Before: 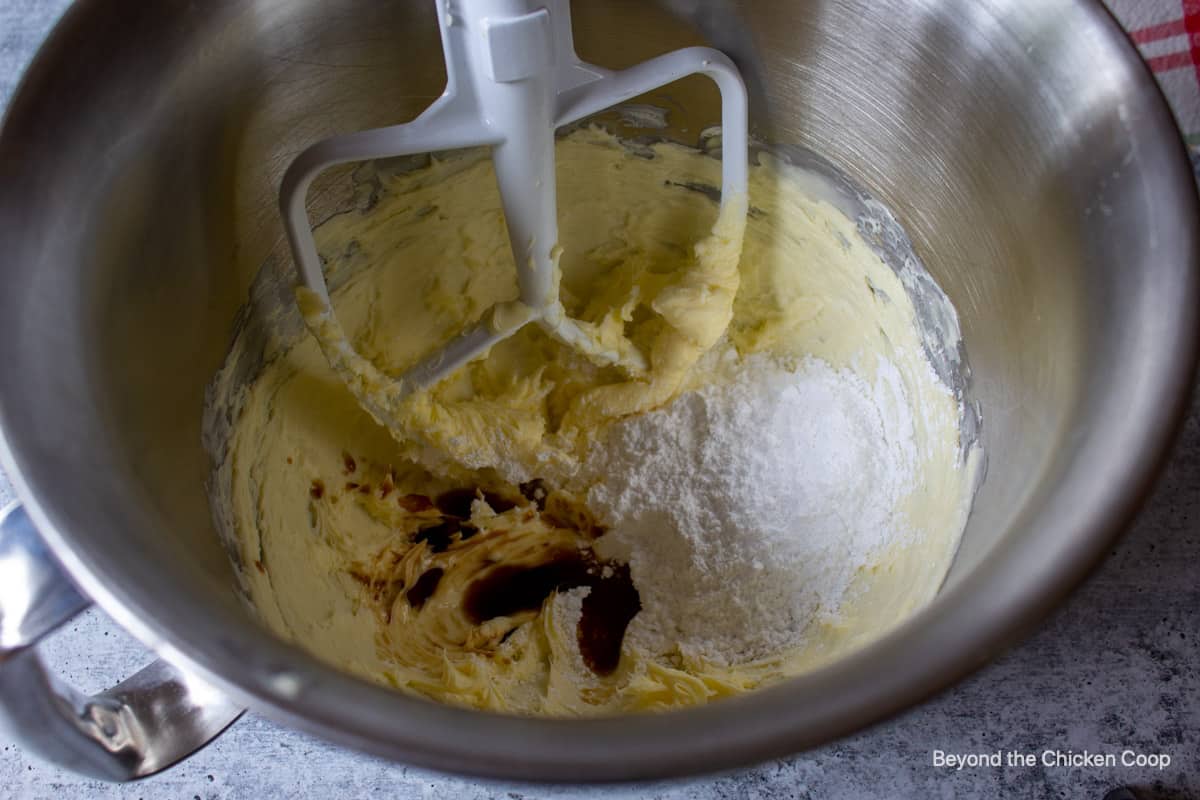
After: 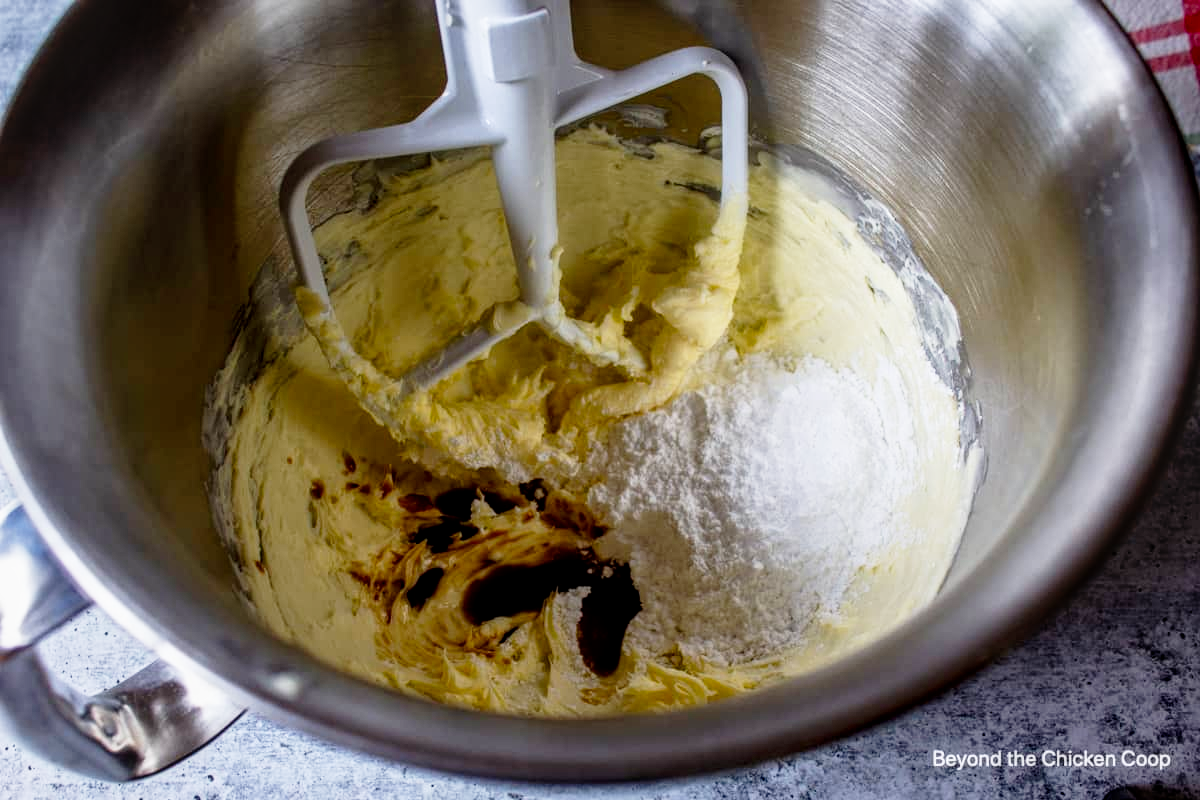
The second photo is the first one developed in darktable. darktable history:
base curve: curves: ch0 [(0, 0) (0.012, 0.01) (0.073, 0.168) (0.31, 0.711) (0.645, 0.957) (1, 1)], preserve colors none
exposure: black level correction 0, exposure -0.721 EV, compensate highlight preservation false
local contrast: on, module defaults
